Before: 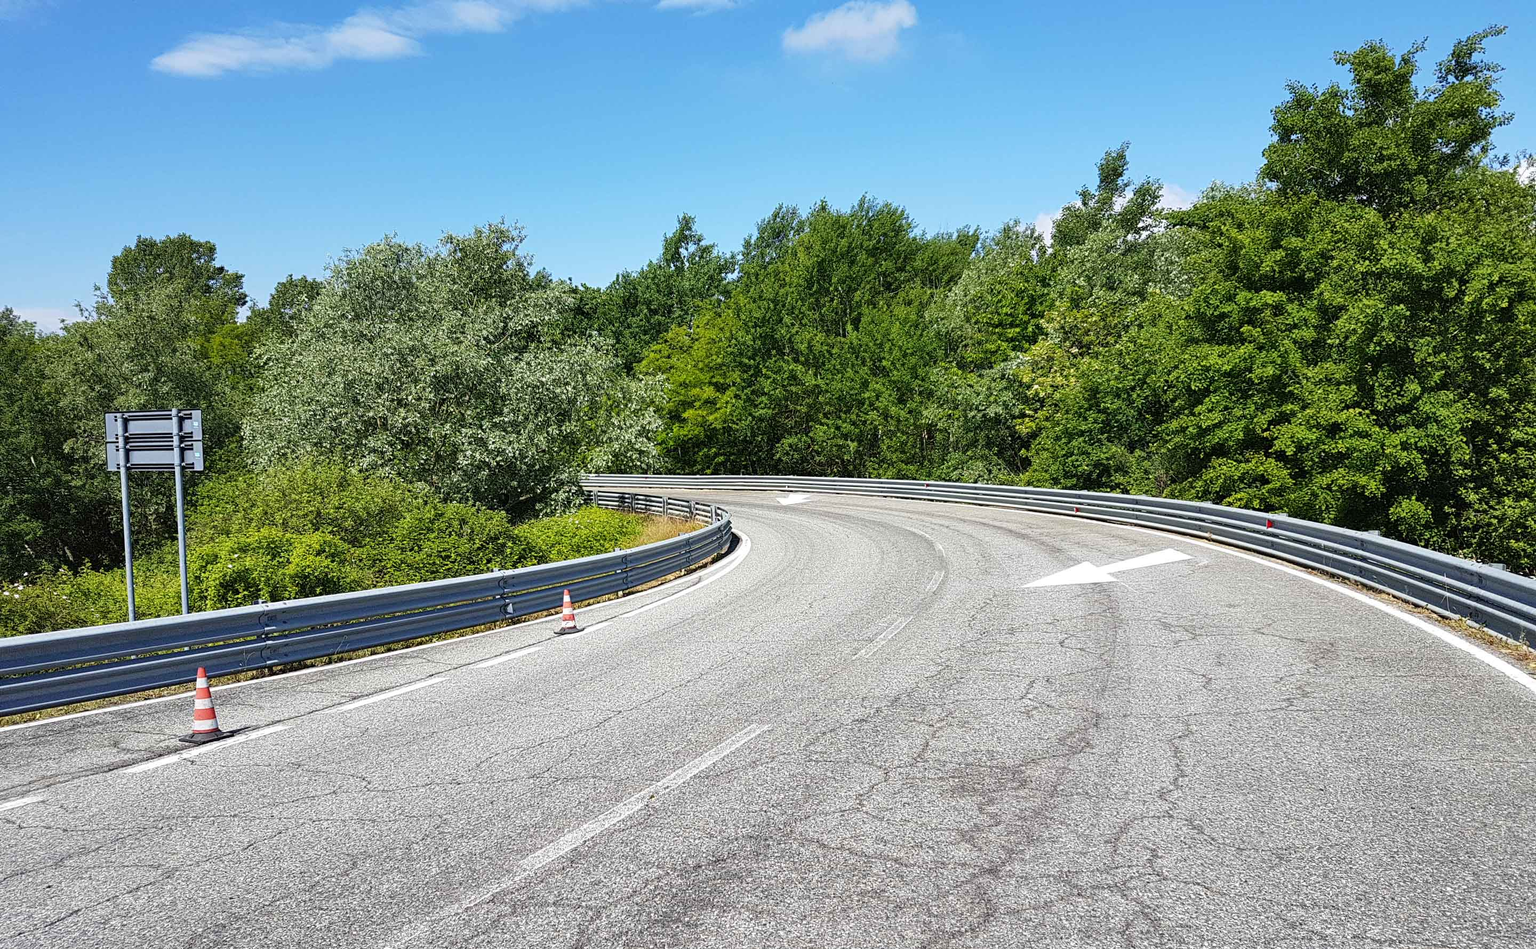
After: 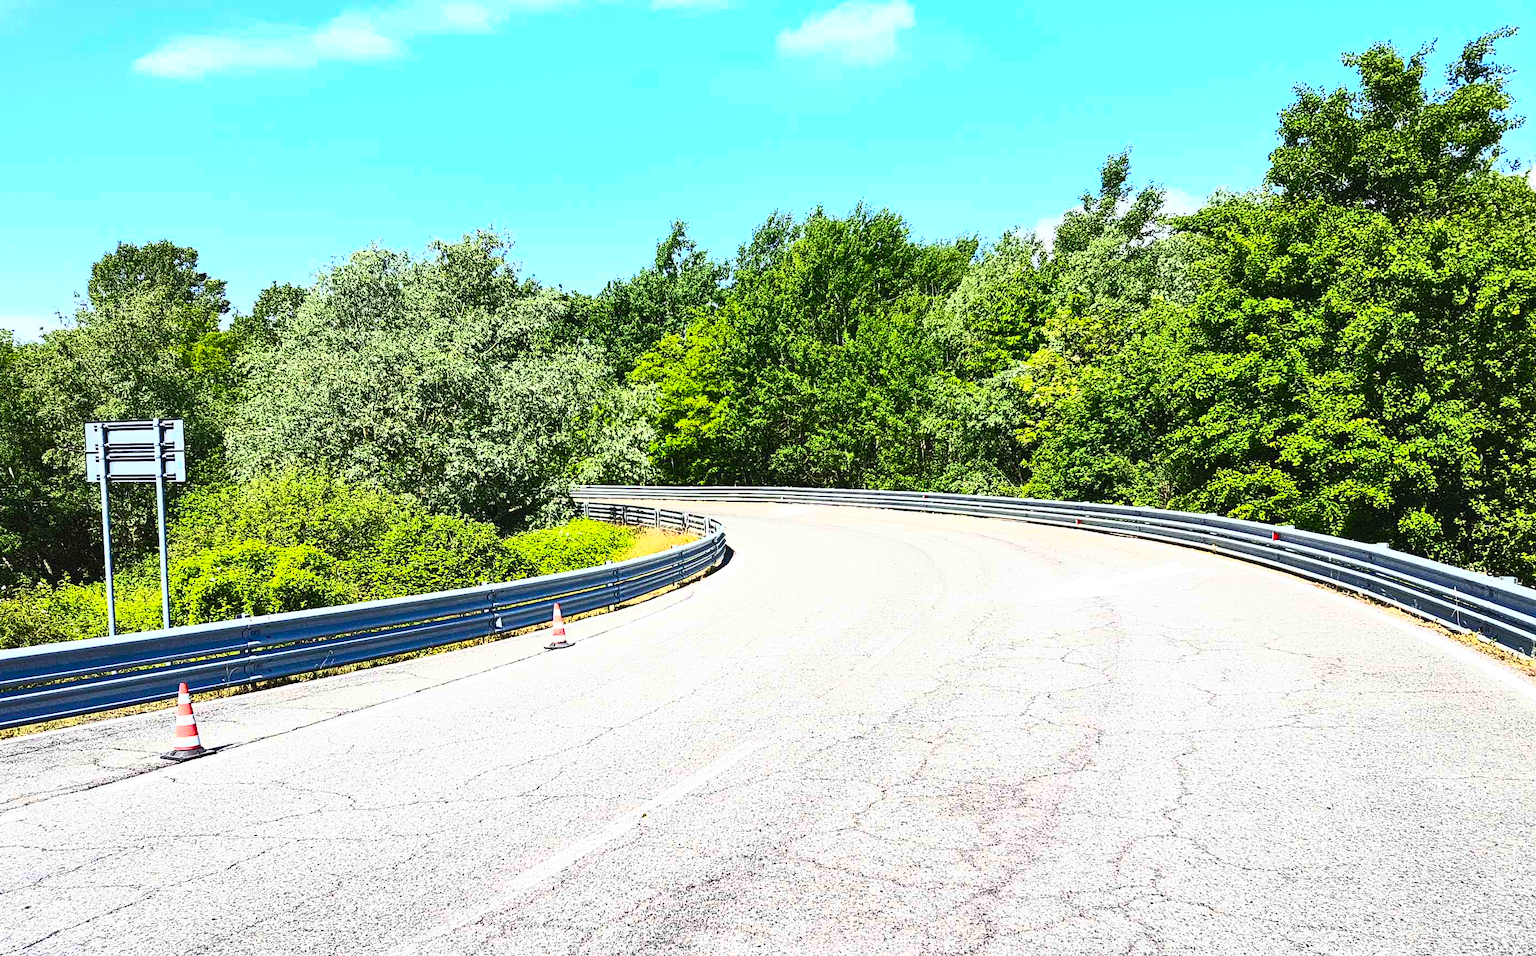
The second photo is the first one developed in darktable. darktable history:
crop and rotate: left 1.459%, right 0.758%, bottom 1.476%
contrast brightness saturation: contrast 0.844, brightness 0.585, saturation 0.606
